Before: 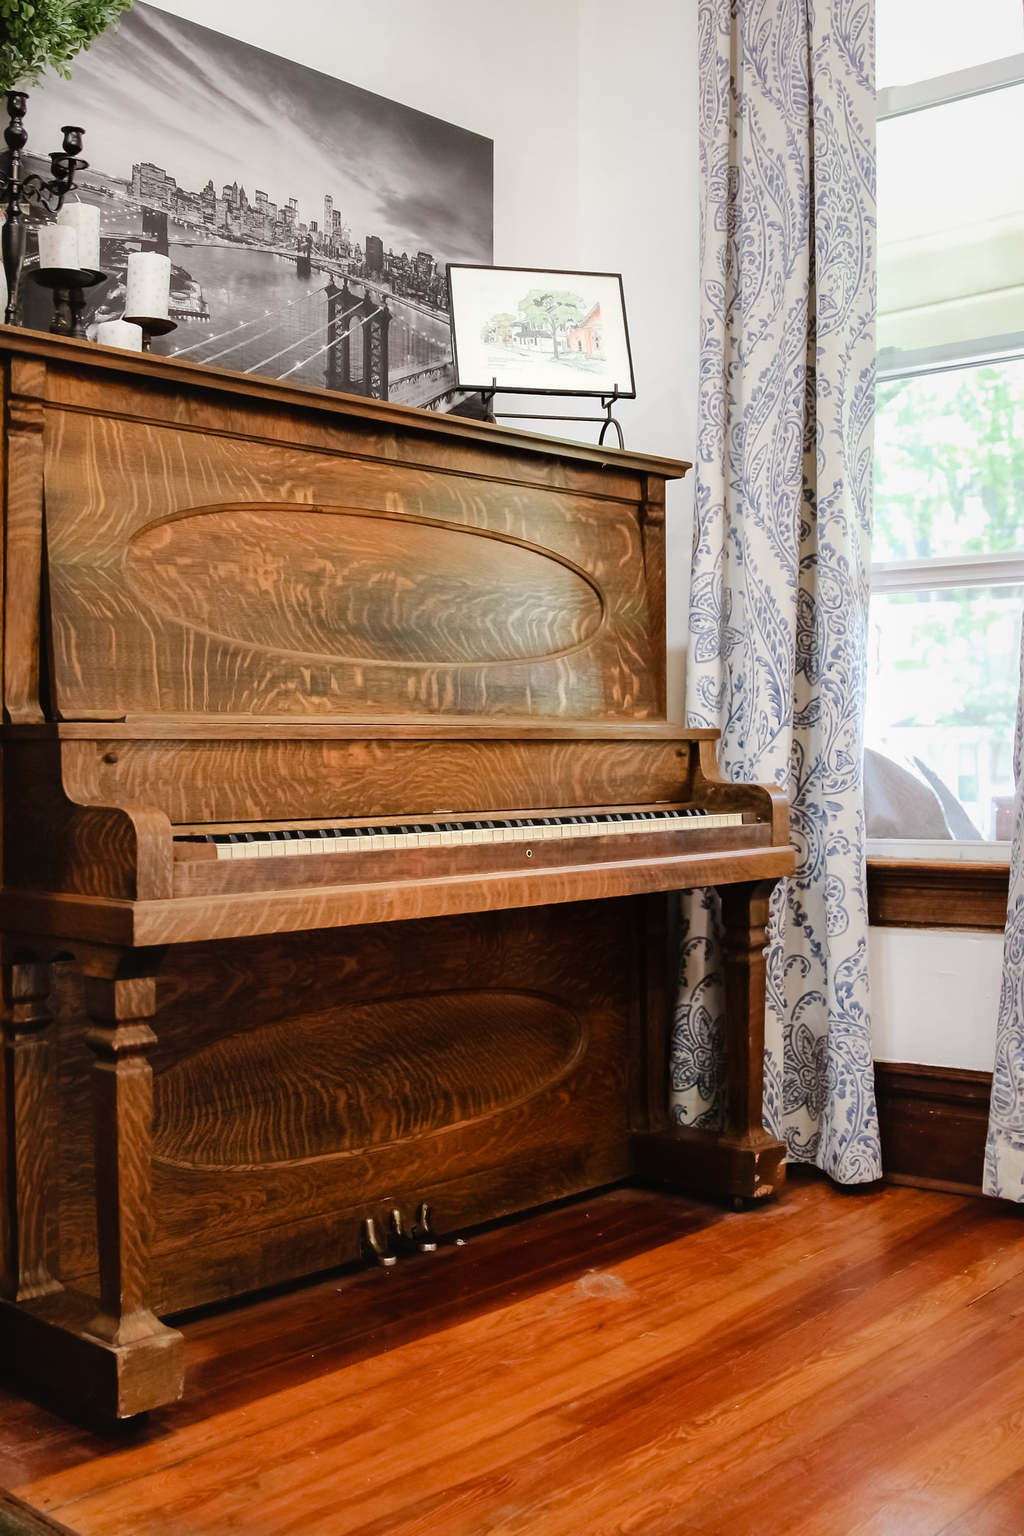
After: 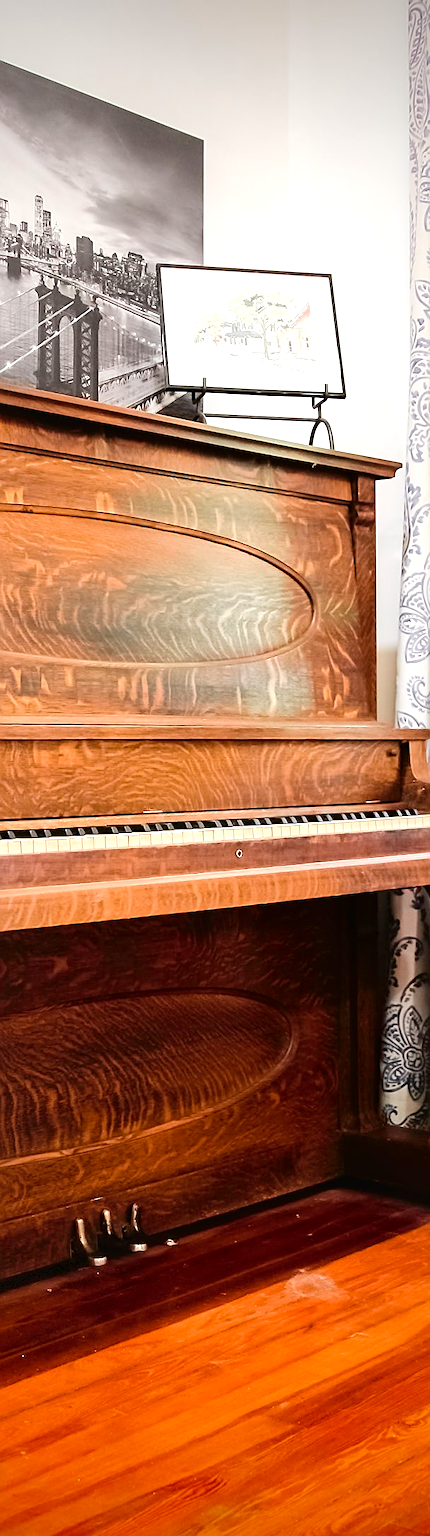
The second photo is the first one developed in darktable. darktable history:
sharpen: on, module defaults
exposure: black level correction 0.001, exposure 0.675 EV, compensate highlight preservation false
tone curve: curves: ch0 [(0, 0.013) (0.036, 0.035) (0.274, 0.288) (0.504, 0.536) (0.844, 0.84) (1, 0.97)]; ch1 [(0, 0) (0.389, 0.403) (0.462, 0.48) (0.499, 0.5) (0.524, 0.529) (0.567, 0.603) (0.626, 0.651) (0.749, 0.781) (1, 1)]; ch2 [(0, 0) (0.464, 0.478) (0.5, 0.501) (0.533, 0.539) (0.599, 0.6) (0.704, 0.732) (1, 1)], color space Lab, independent channels, preserve colors none
crop: left 28.34%, right 29.593%
vignetting: fall-off start 67.11%, saturation 0.37, width/height ratio 1.016, dithering 8-bit output
contrast brightness saturation: saturation -0.053
